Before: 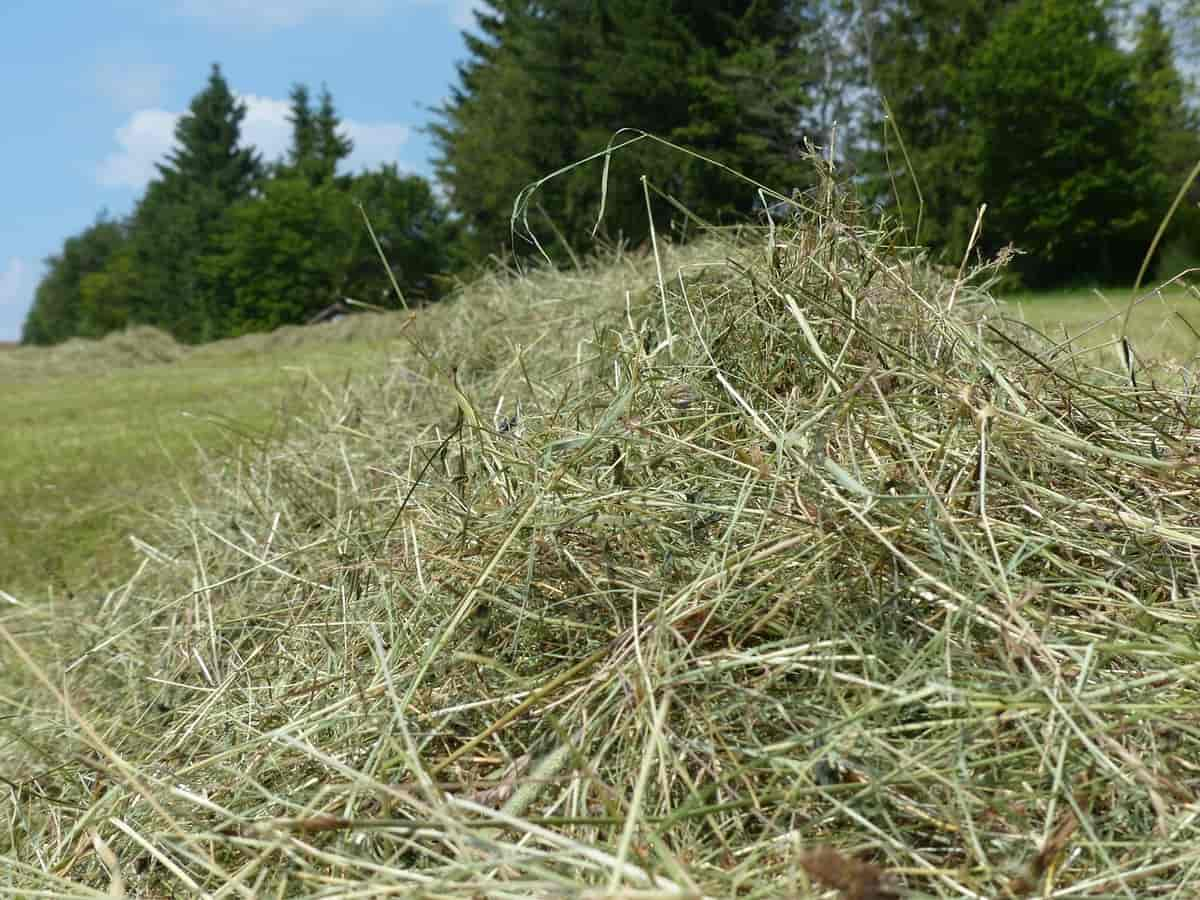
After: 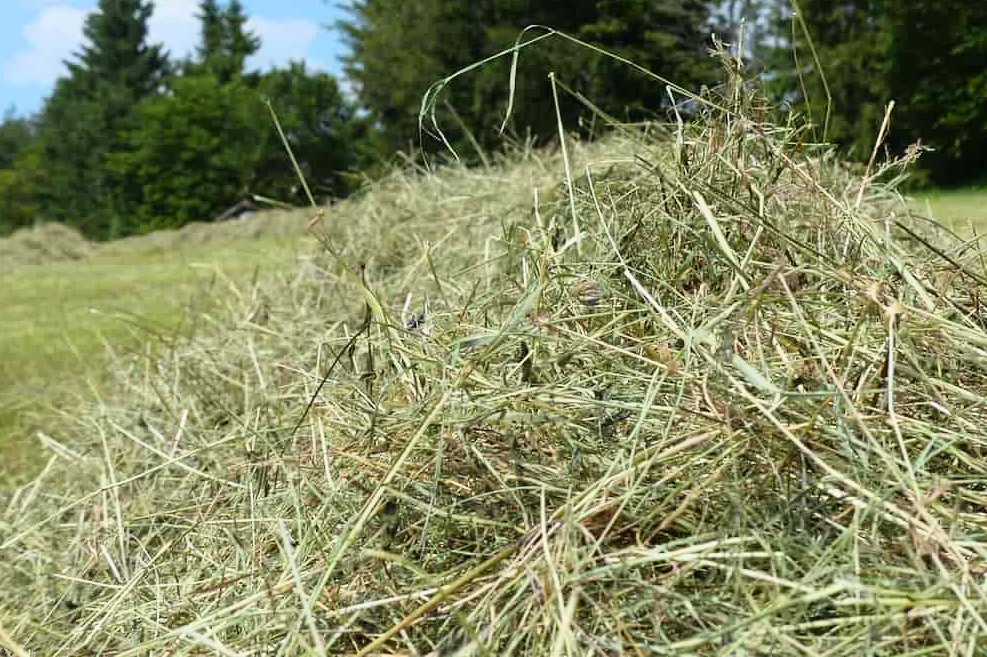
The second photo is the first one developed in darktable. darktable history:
crop: left 7.743%, top 11.539%, right 9.966%, bottom 15.456%
tone curve: curves: ch0 [(0, 0) (0.091, 0.075) (0.409, 0.457) (0.733, 0.82) (0.844, 0.908) (0.909, 0.942) (1, 0.973)]; ch1 [(0, 0) (0.437, 0.404) (0.5, 0.5) (0.529, 0.556) (0.58, 0.606) (0.616, 0.654) (1, 1)]; ch2 [(0, 0) (0.442, 0.415) (0.5, 0.5) (0.535, 0.557) (0.585, 0.62) (1, 1)], color space Lab, linked channels, preserve colors none
